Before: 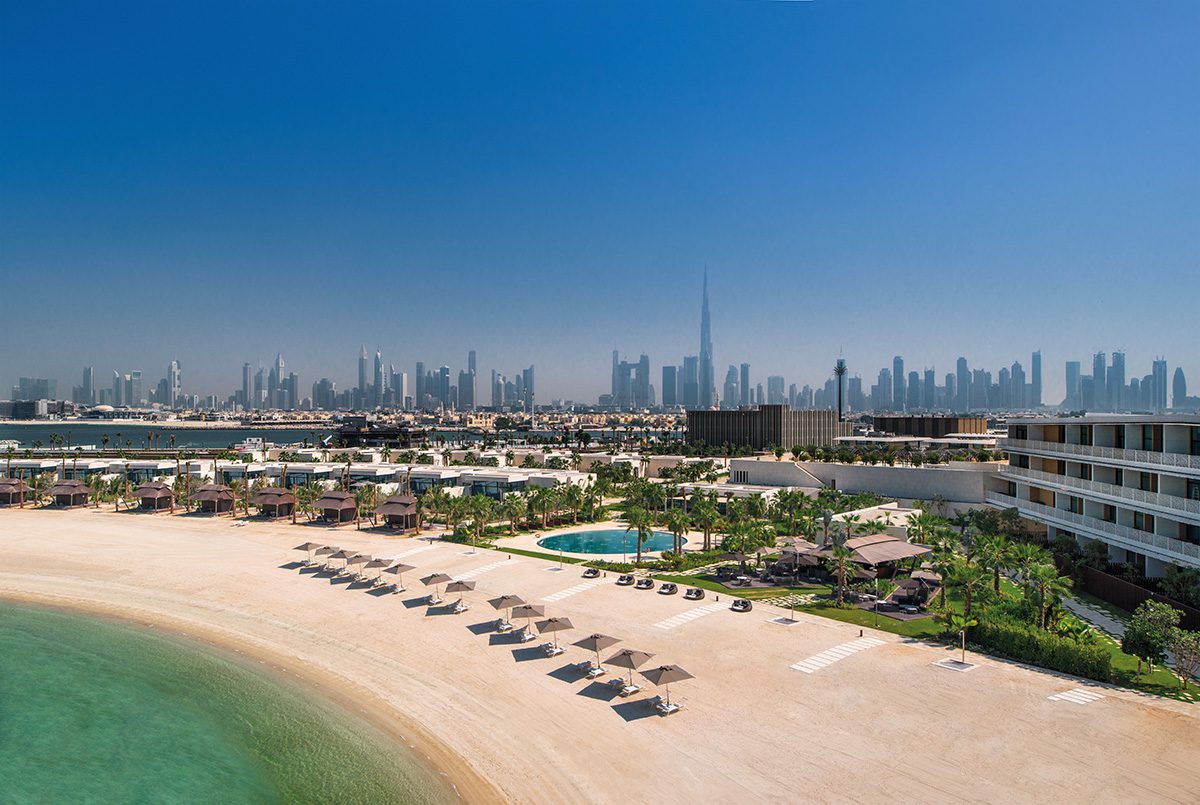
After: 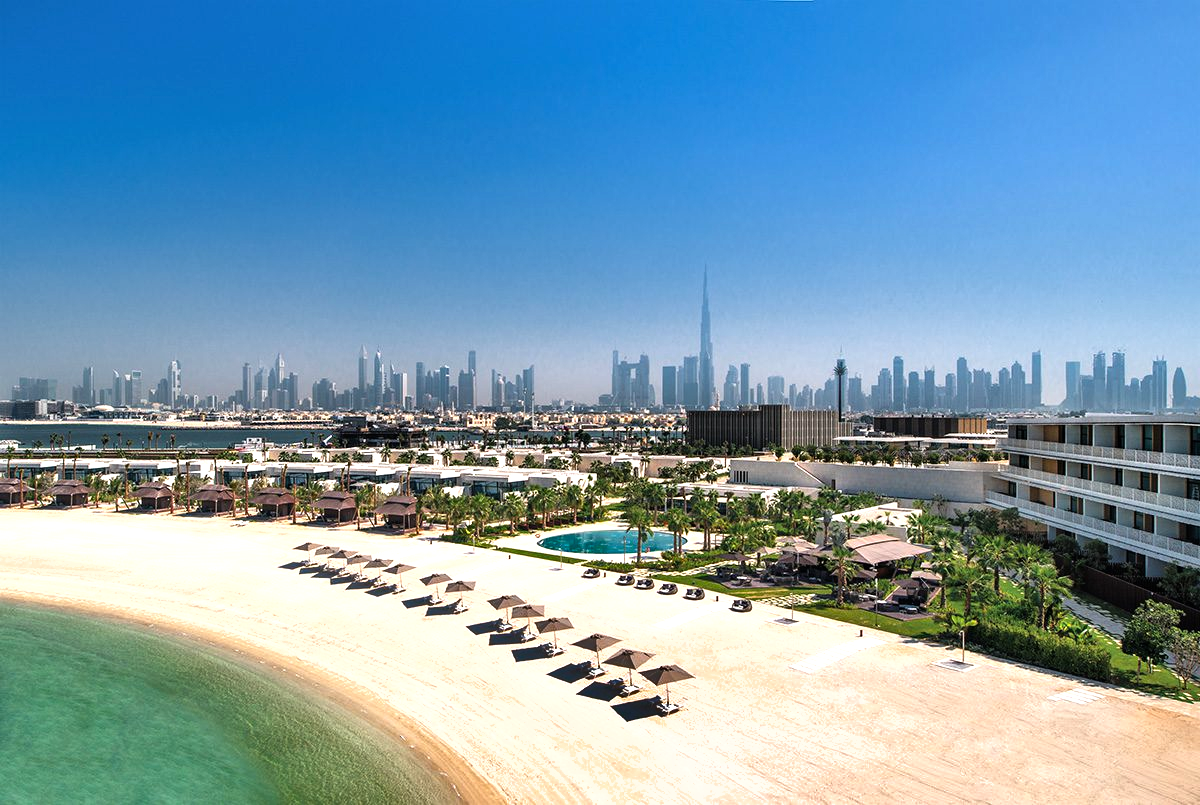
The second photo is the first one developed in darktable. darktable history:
shadows and highlights: low approximation 0.01, soften with gaussian
tone equalizer: -8 EV -0.746 EV, -7 EV -0.732 EV, -6 EV -0.617 EV, -5 EV -0.409 EV, -3 EV 0.386 EV, -2 EV 0.6 EV, -1 EV 0.685 EV, +0 EV 0.748 EV
